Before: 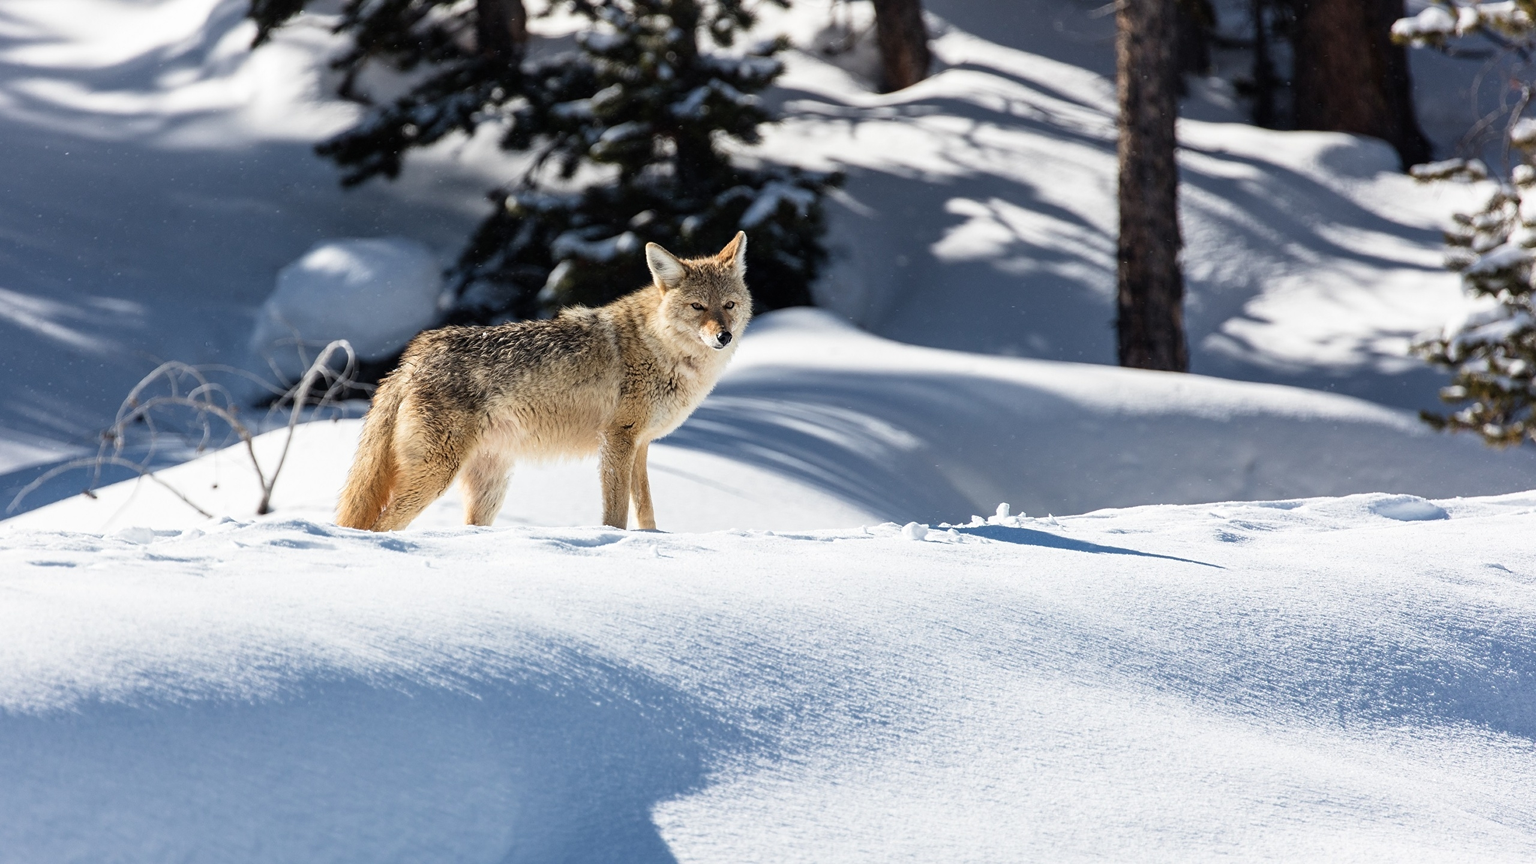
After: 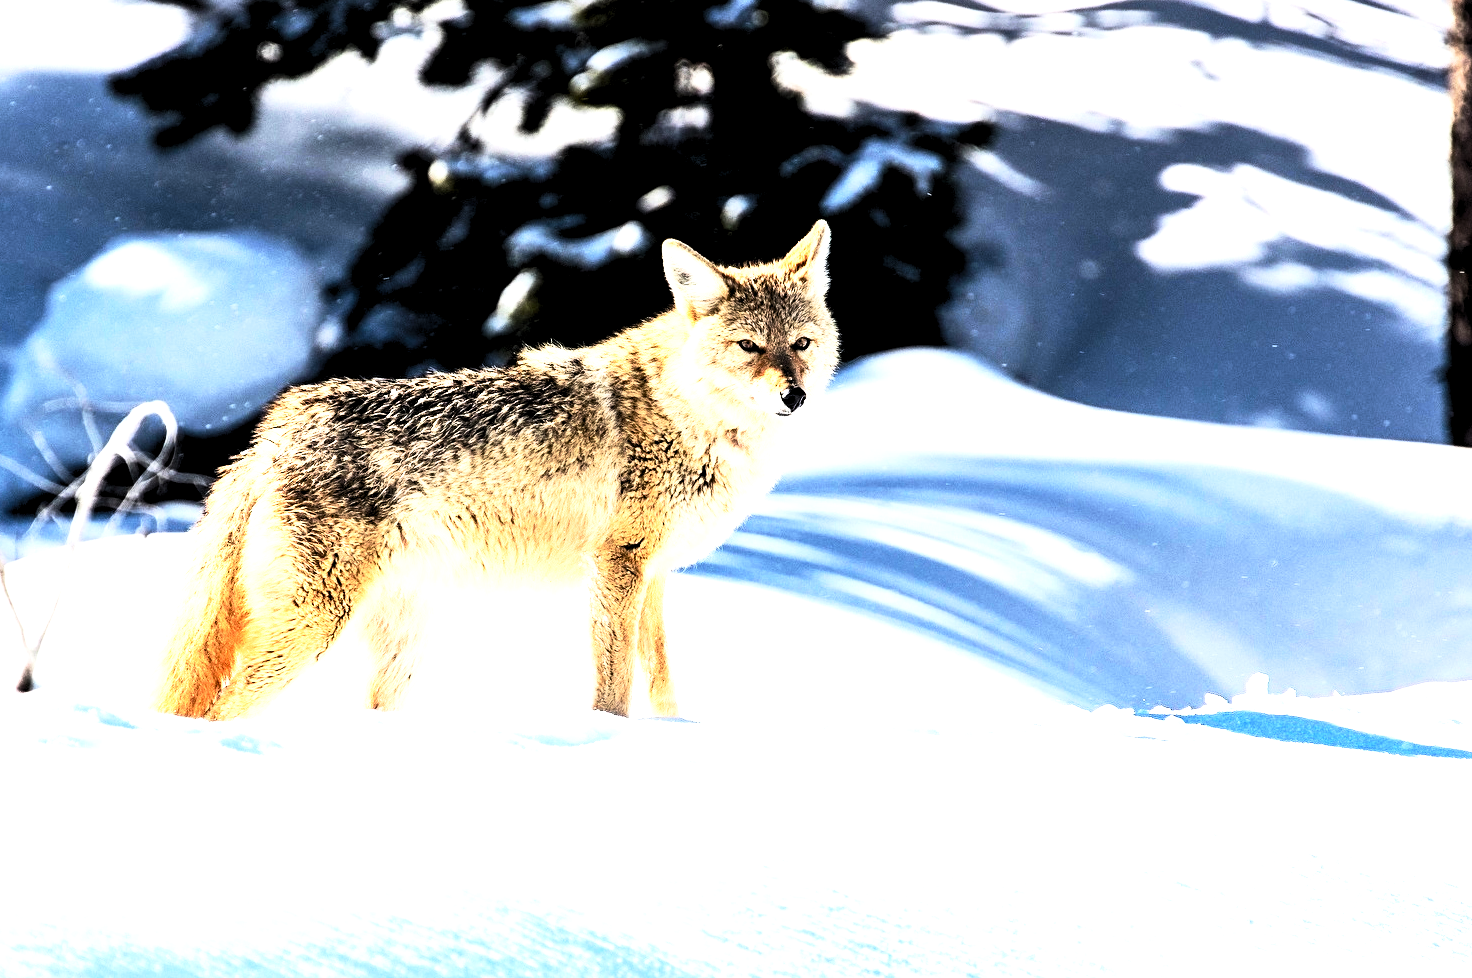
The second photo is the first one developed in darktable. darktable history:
crop: left 16.201%, top 11.488%, right 26.282%, bottom 20.594%
base curve: curves: ch0 [(0, 0) (0.257, 0.25) (0.482, 0.586) (0.757, 0.871) (1, 1)], preserve colors none
contrast brightness saturation: contrast 0.319, brightness -0.081, saturation 0.174
levels: levels [0.073, 0.497, 0.972]
exposure: black level correction 0, exposure 1.2 EV, compensate highlight preservation false
